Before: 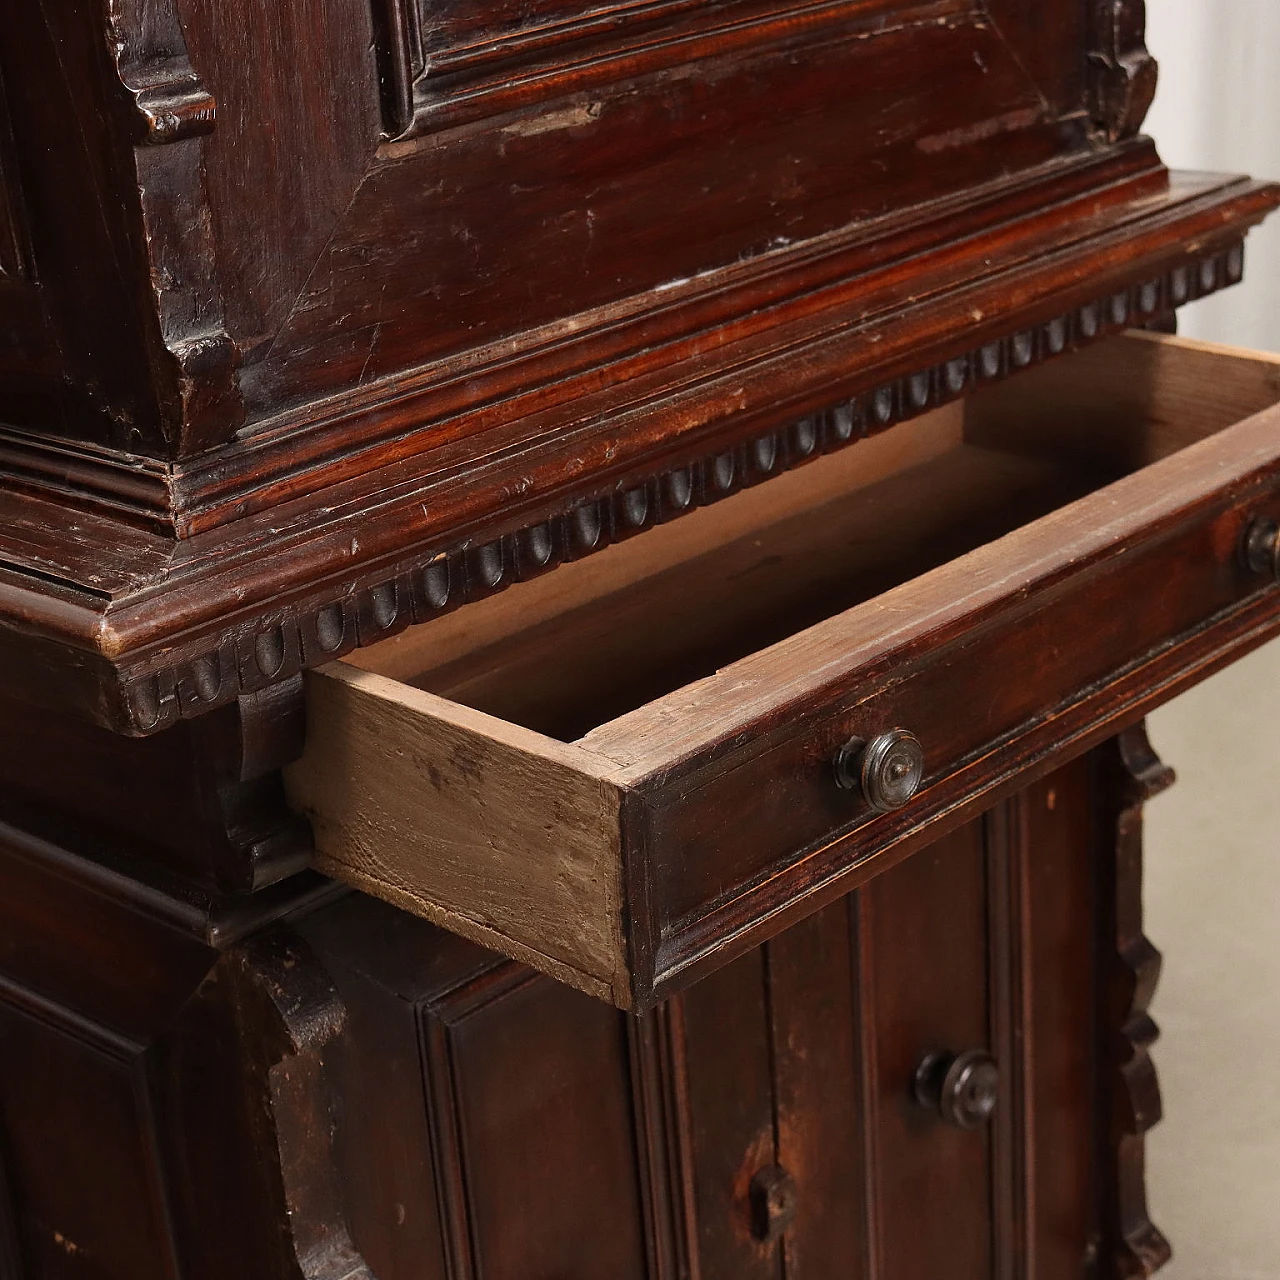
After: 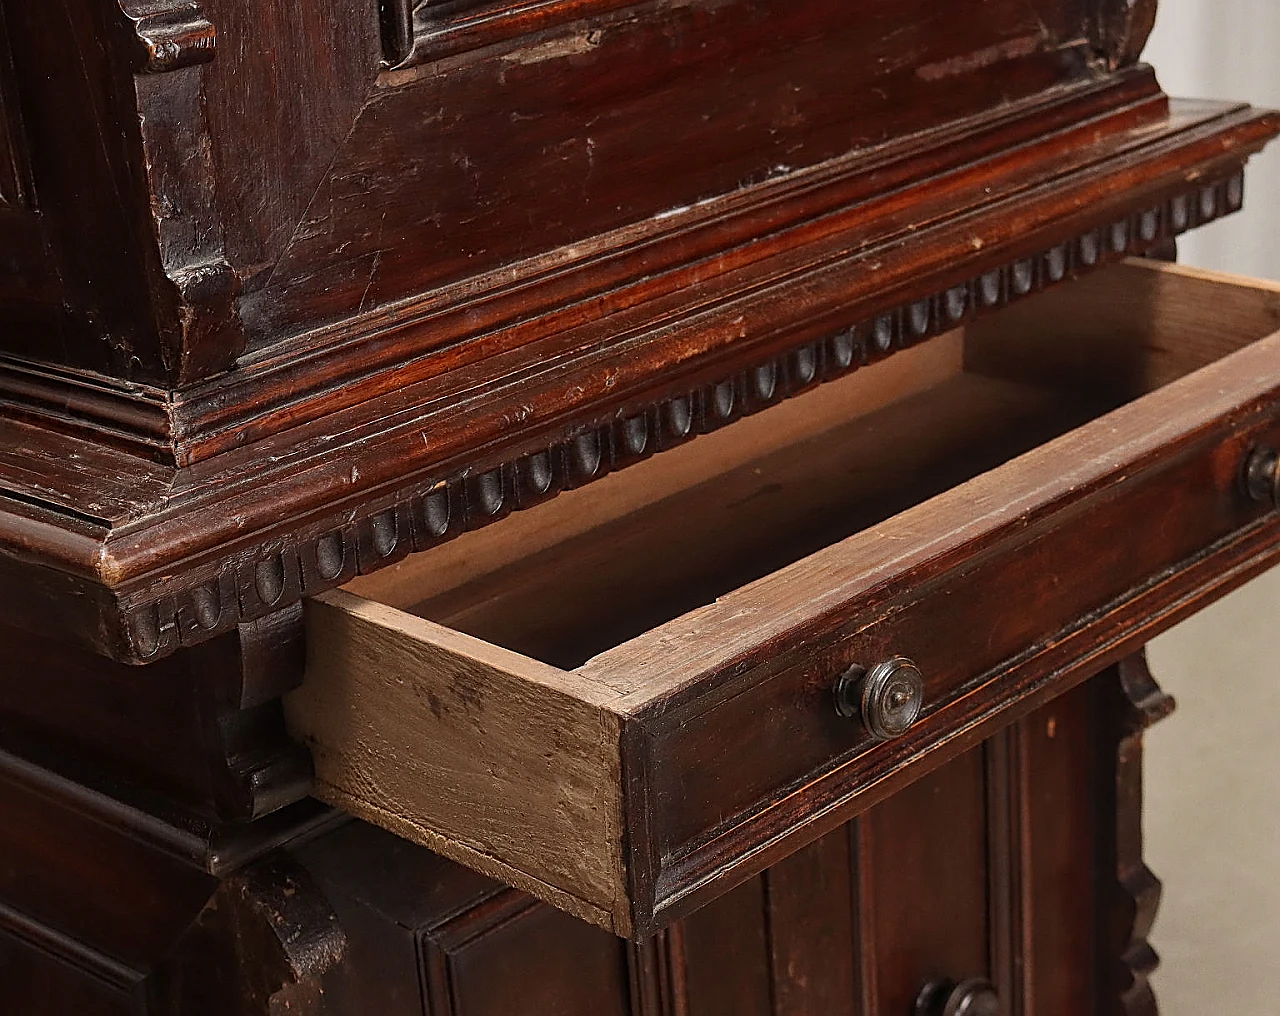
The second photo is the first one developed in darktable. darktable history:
sharpen: on, module defaults
crop and rotate: top 5.667%, bottom 14.937%
exposure: compensate highlight preservation false
local contrast: detail 110%
